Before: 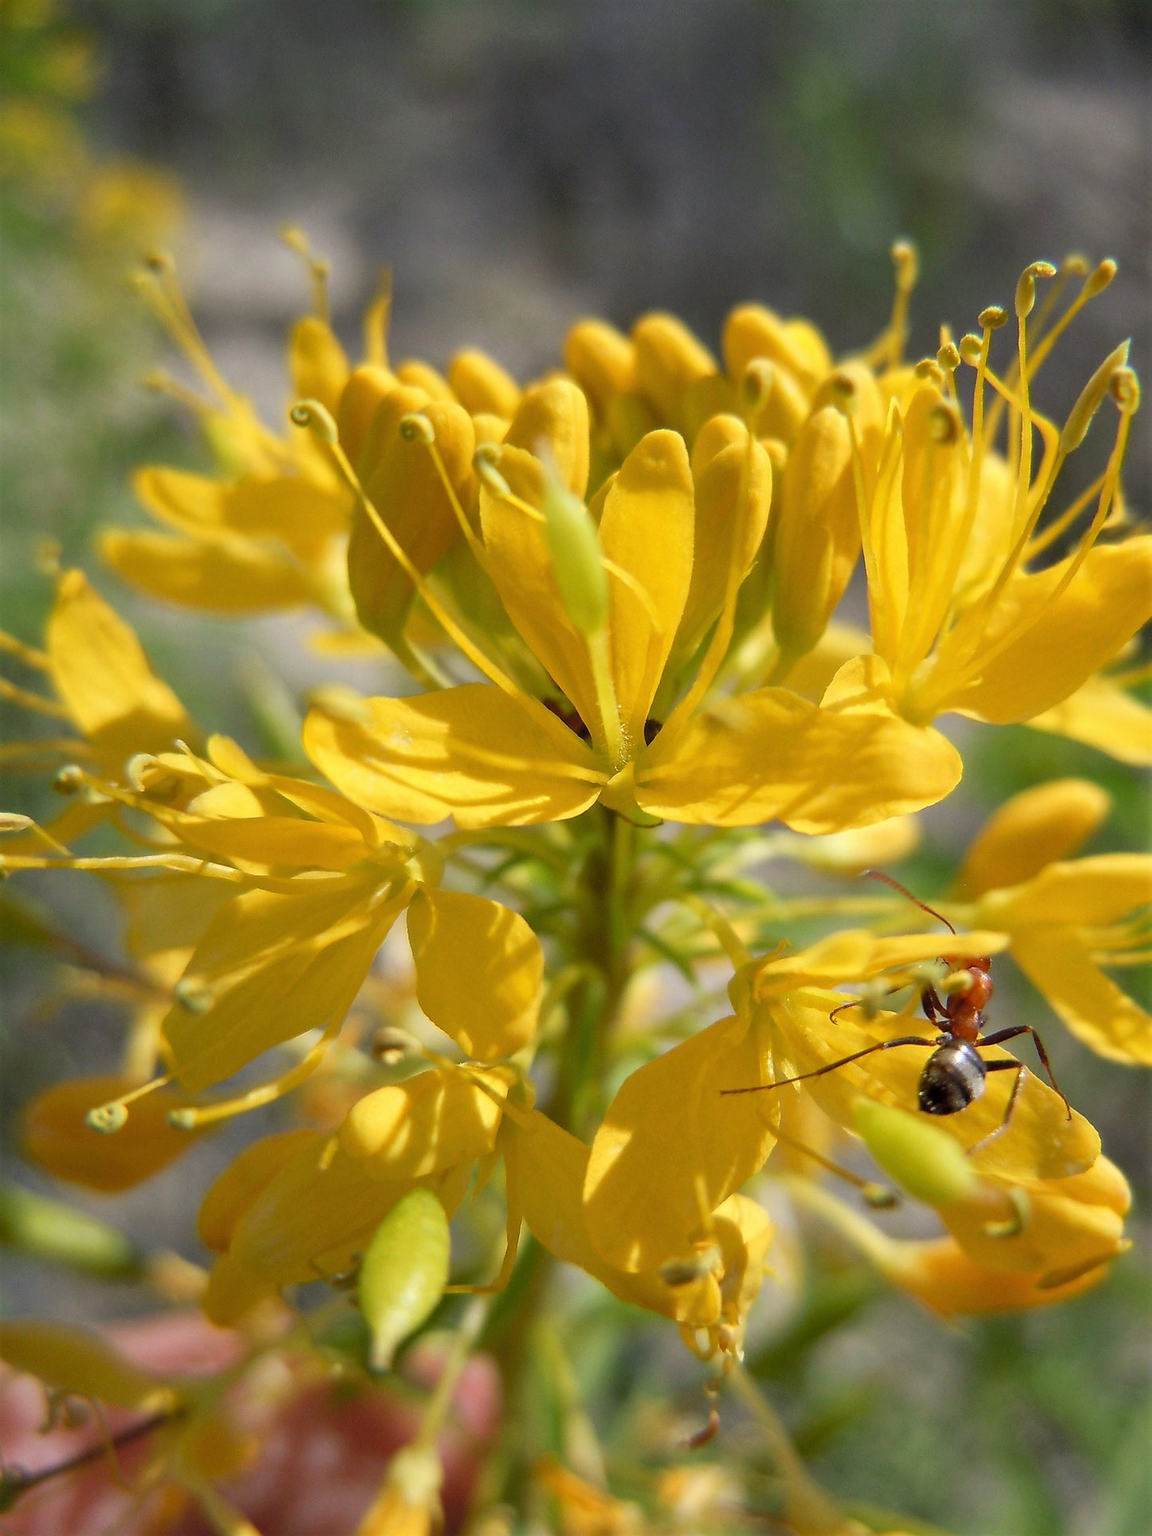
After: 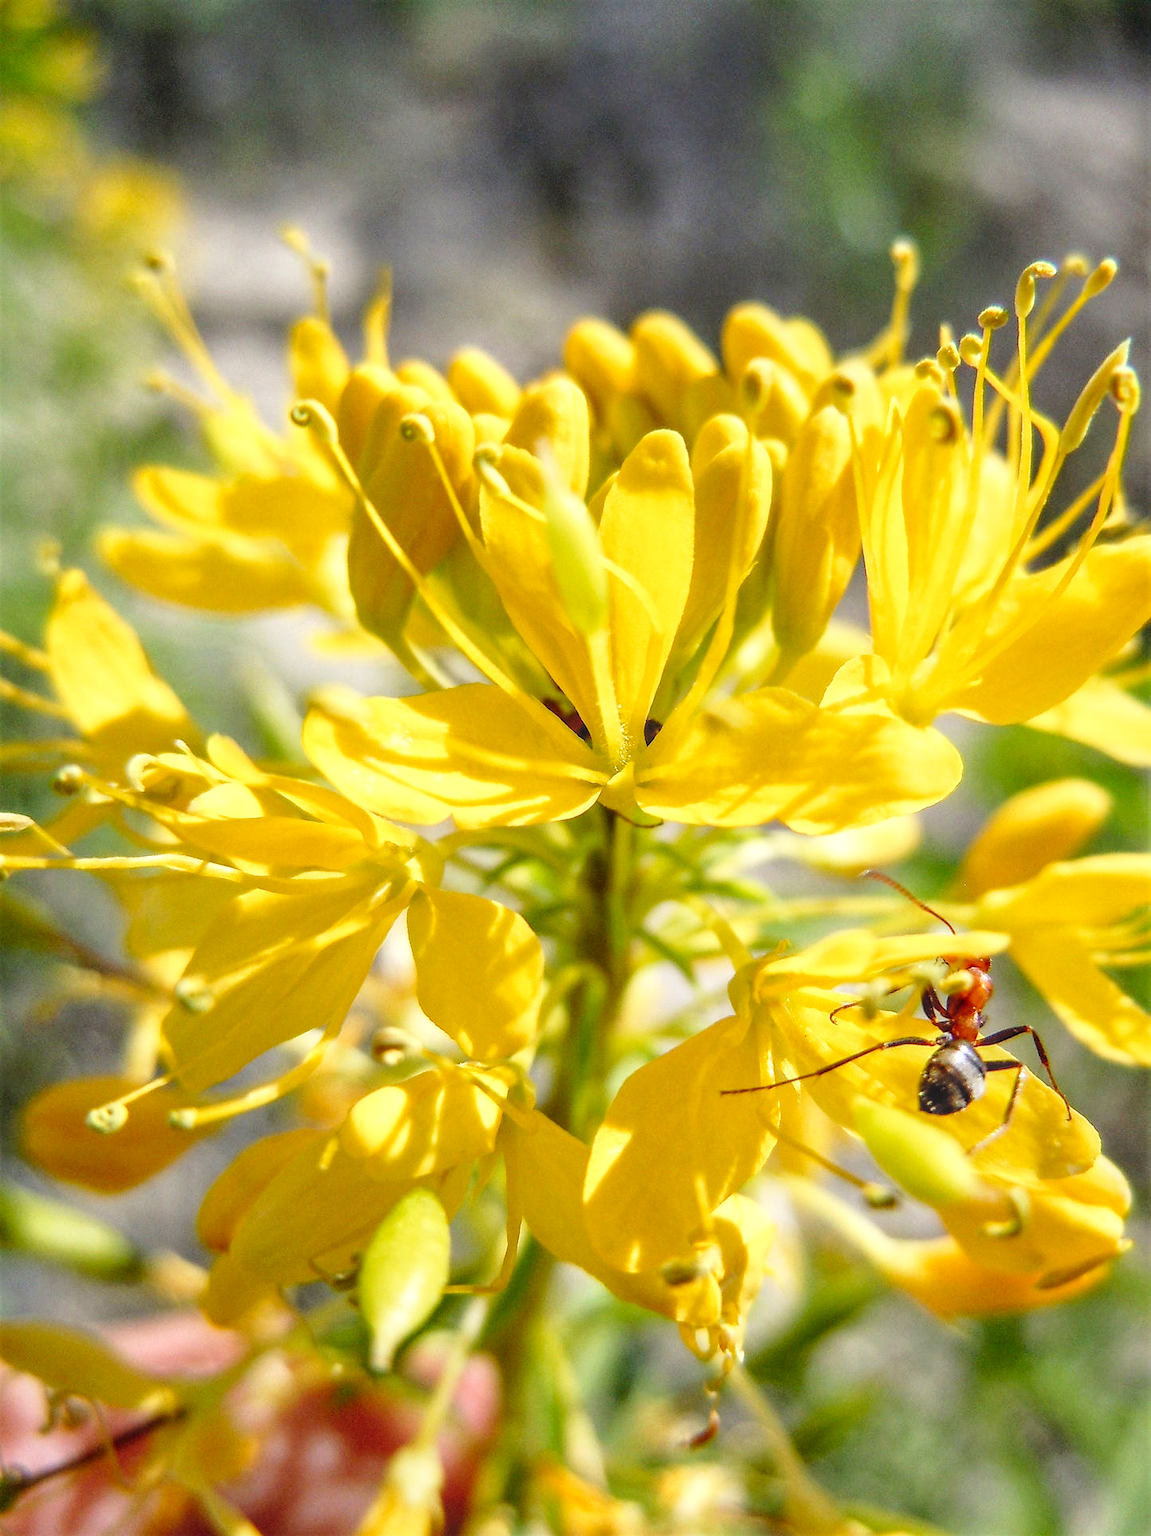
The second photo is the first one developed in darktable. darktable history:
base curve: curves: ch0 [(0, 0) (0.028, 0.03) (0.121, 0.232) (0.46, 0.748) (0.859, 0.968) (1, 1)], preserve colors none
local contrast: highlights 3%, shadows 5%, detail 134%
